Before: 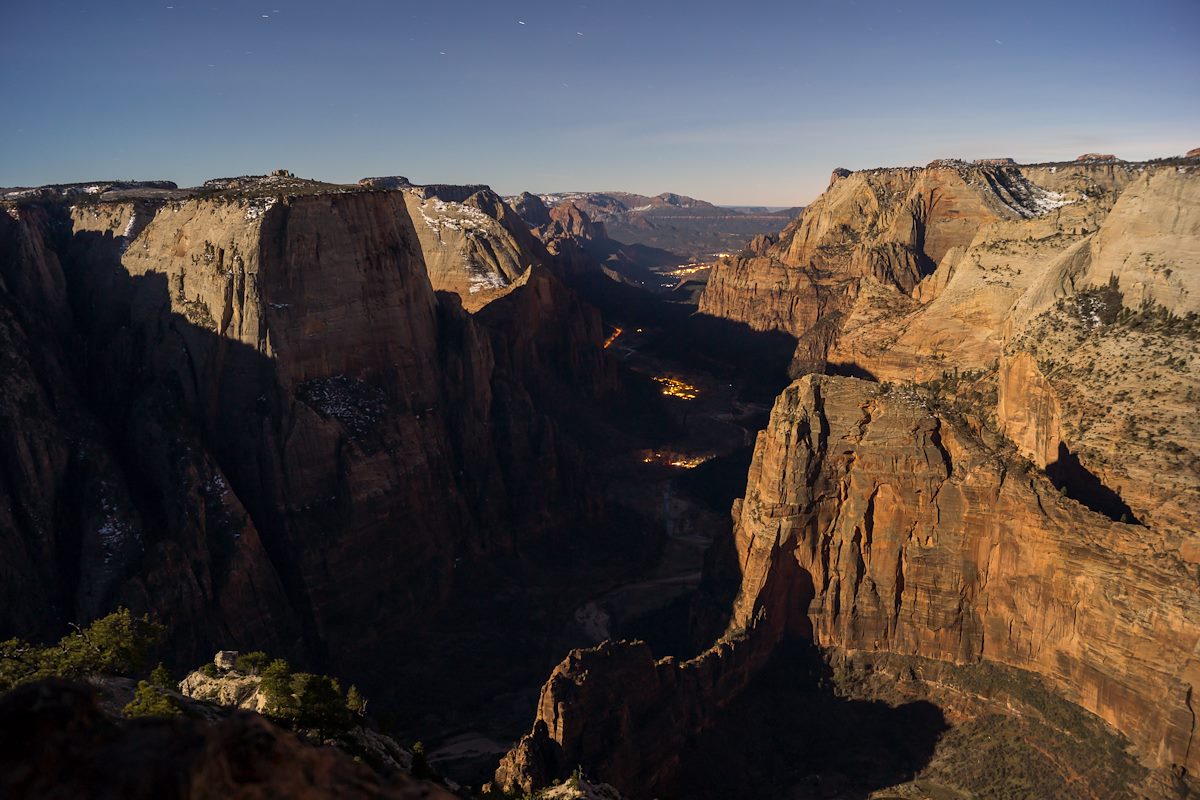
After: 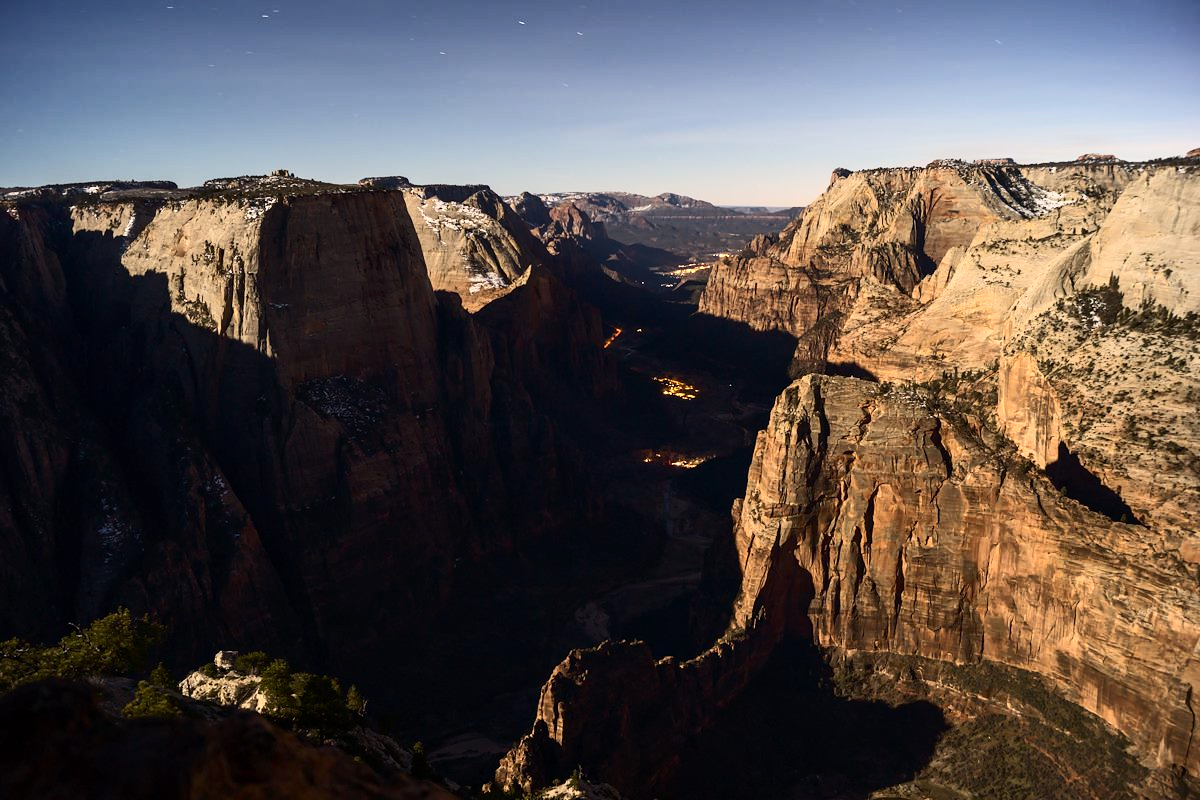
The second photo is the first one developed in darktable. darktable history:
contrast brightness saturation: contrast 0.371, brightness 0.111
